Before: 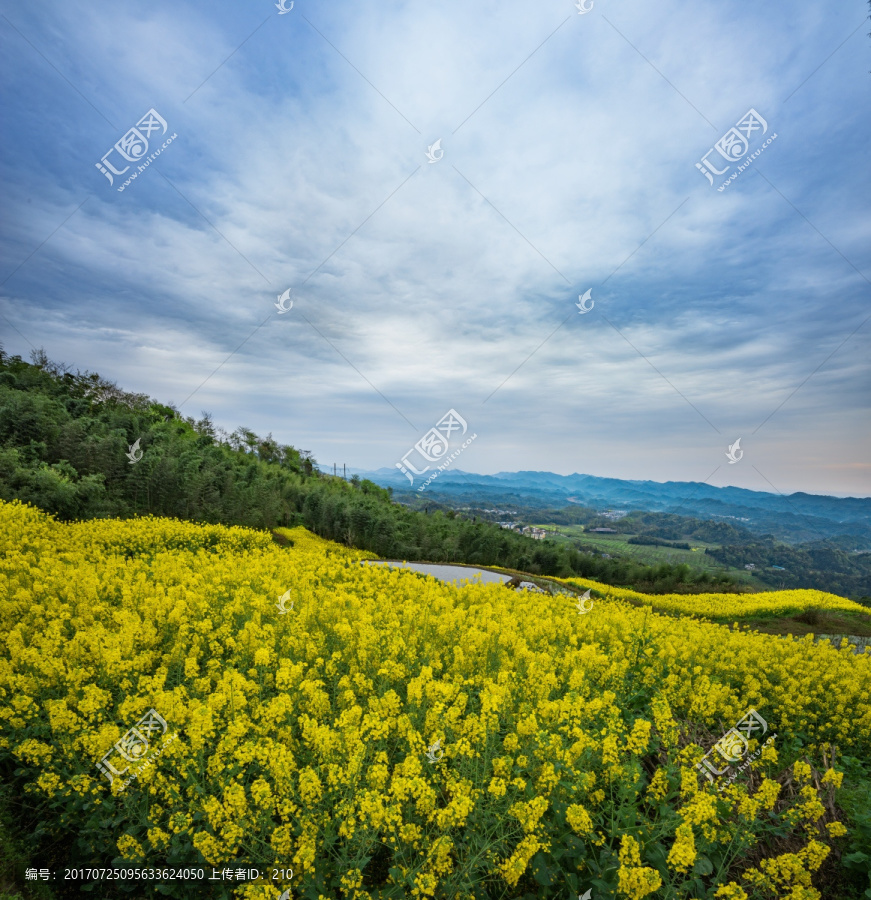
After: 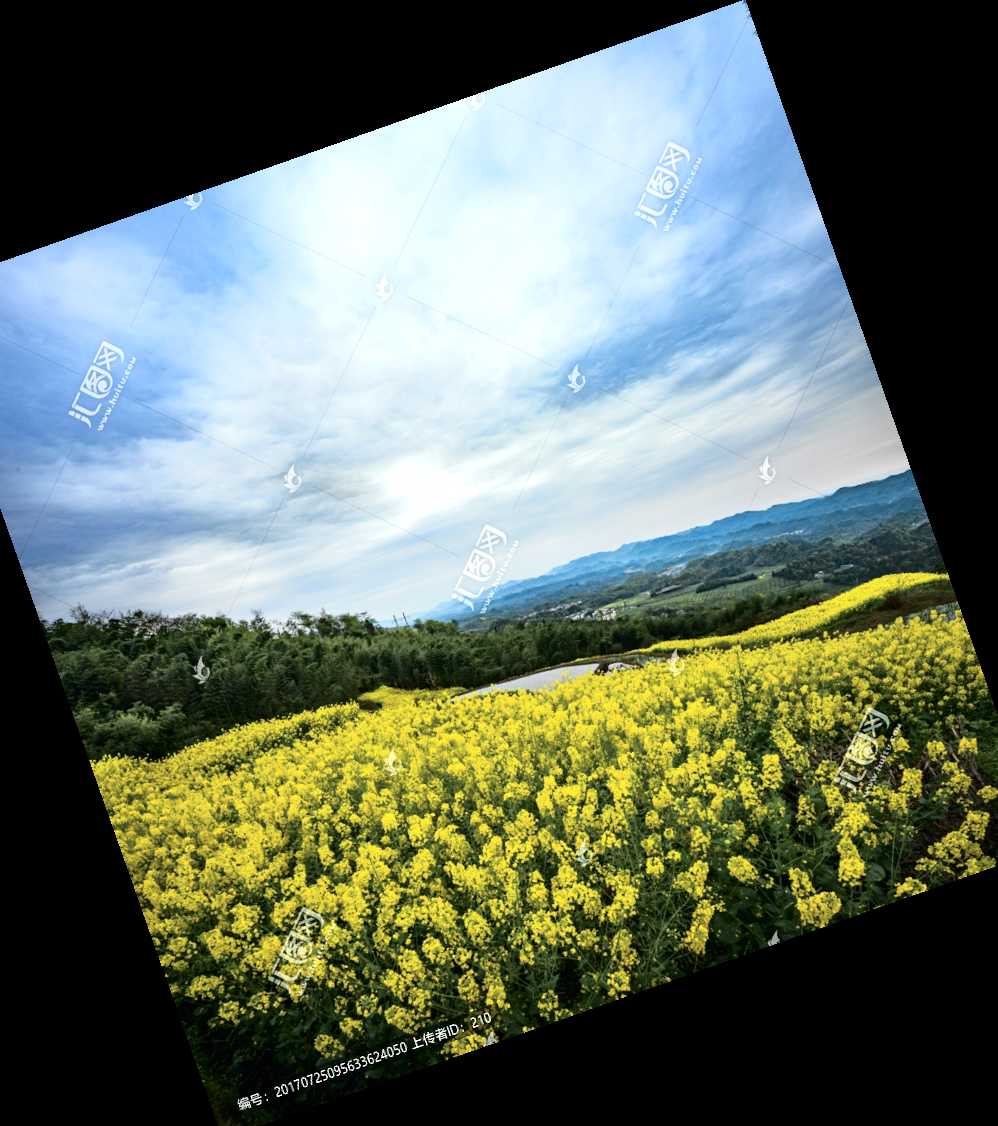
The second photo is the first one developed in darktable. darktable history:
tone curve: curves: ch0 [(0, 0) (0.058, 0.037) (0.214, 0.183) (0.304, 0.288) (0.561, 0.554) (0.687, 0.677) (0.768, 0.768) (0.858, 0.861) (0.987, 0.945)]; ch1 [(0, 0) (0.172, 0.123) (0.312, 0.296) (0.432, 0.448) (0.471, 0.469) (0.502, 0.5) (0.521, 0.505) (0.565, 0.569) (0.663, 0.663) (0.703, 0.721) (0.857, 0.917) (1, 1)]; ch2 [(0, 0) (0.411, 0.424) (0.485, 0.497) (0.502, 0.5) (0.517, 0.511) (0.556, 0.551) (0.626, 0.594) (0.709, 0.661) (1, 1)], color space Lab, independent channels, preserve colors none
crop and rotate: angle 19.43°, left 6.812%, right 4.125%, bottom 1.087%
tone equalizer: -8 EV -0.75 EV, -7 EV -0.7 EV, -6 EV -0.6 EV, -5 EV -0.4 EV, -3 EV 0.4 EV, -2 EV 0.6 EV, -1 EV 0.7 EV, +0 EV 0.75 EV, edges refinement/feathering 500, mask exposure compensation -1.57 EV, preserve details no
